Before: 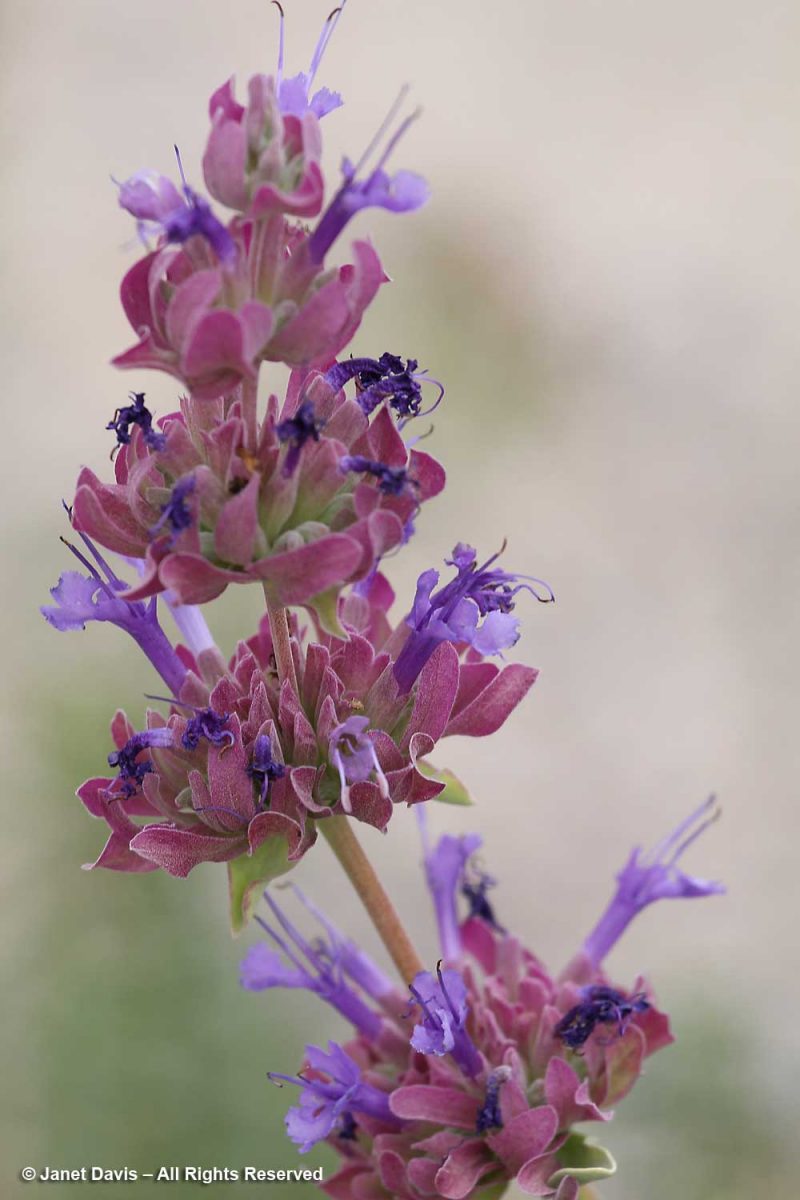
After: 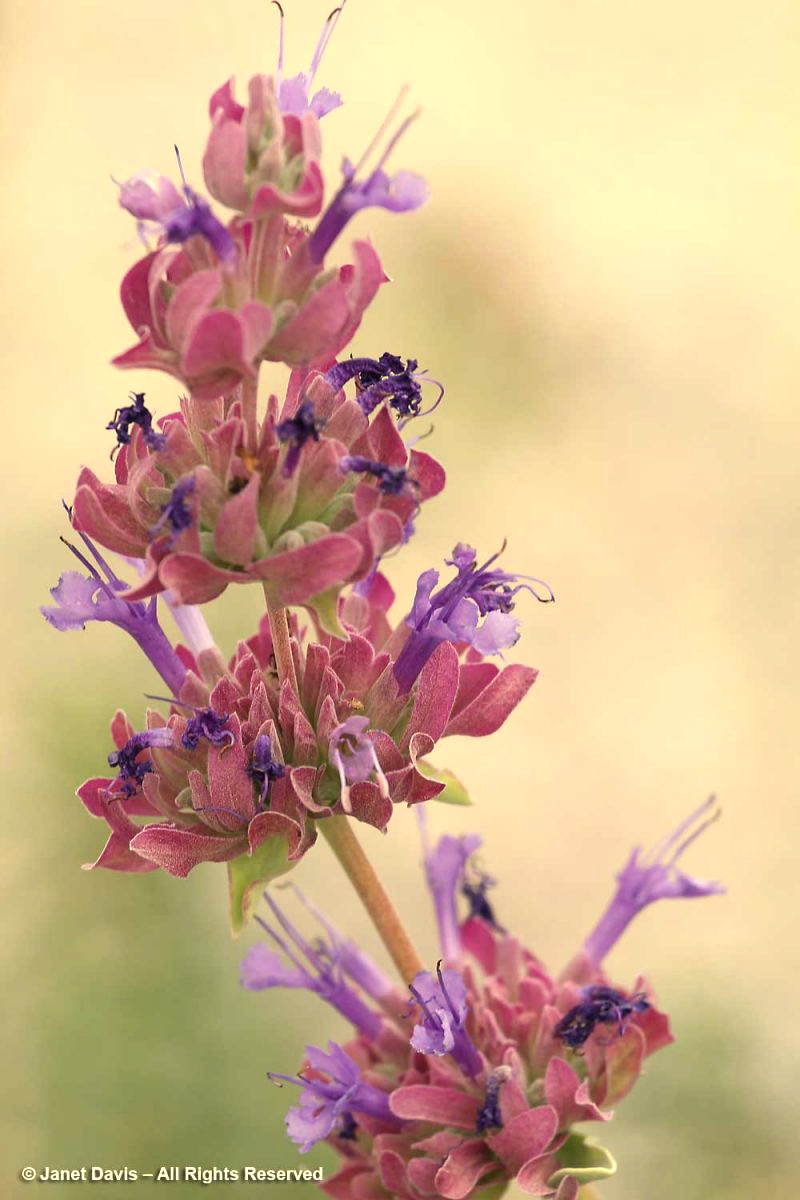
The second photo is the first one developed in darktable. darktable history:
exposure: exposure 0.566 EV, compensate highlight preservation false
white balance: red 1.08, blue 0.791
